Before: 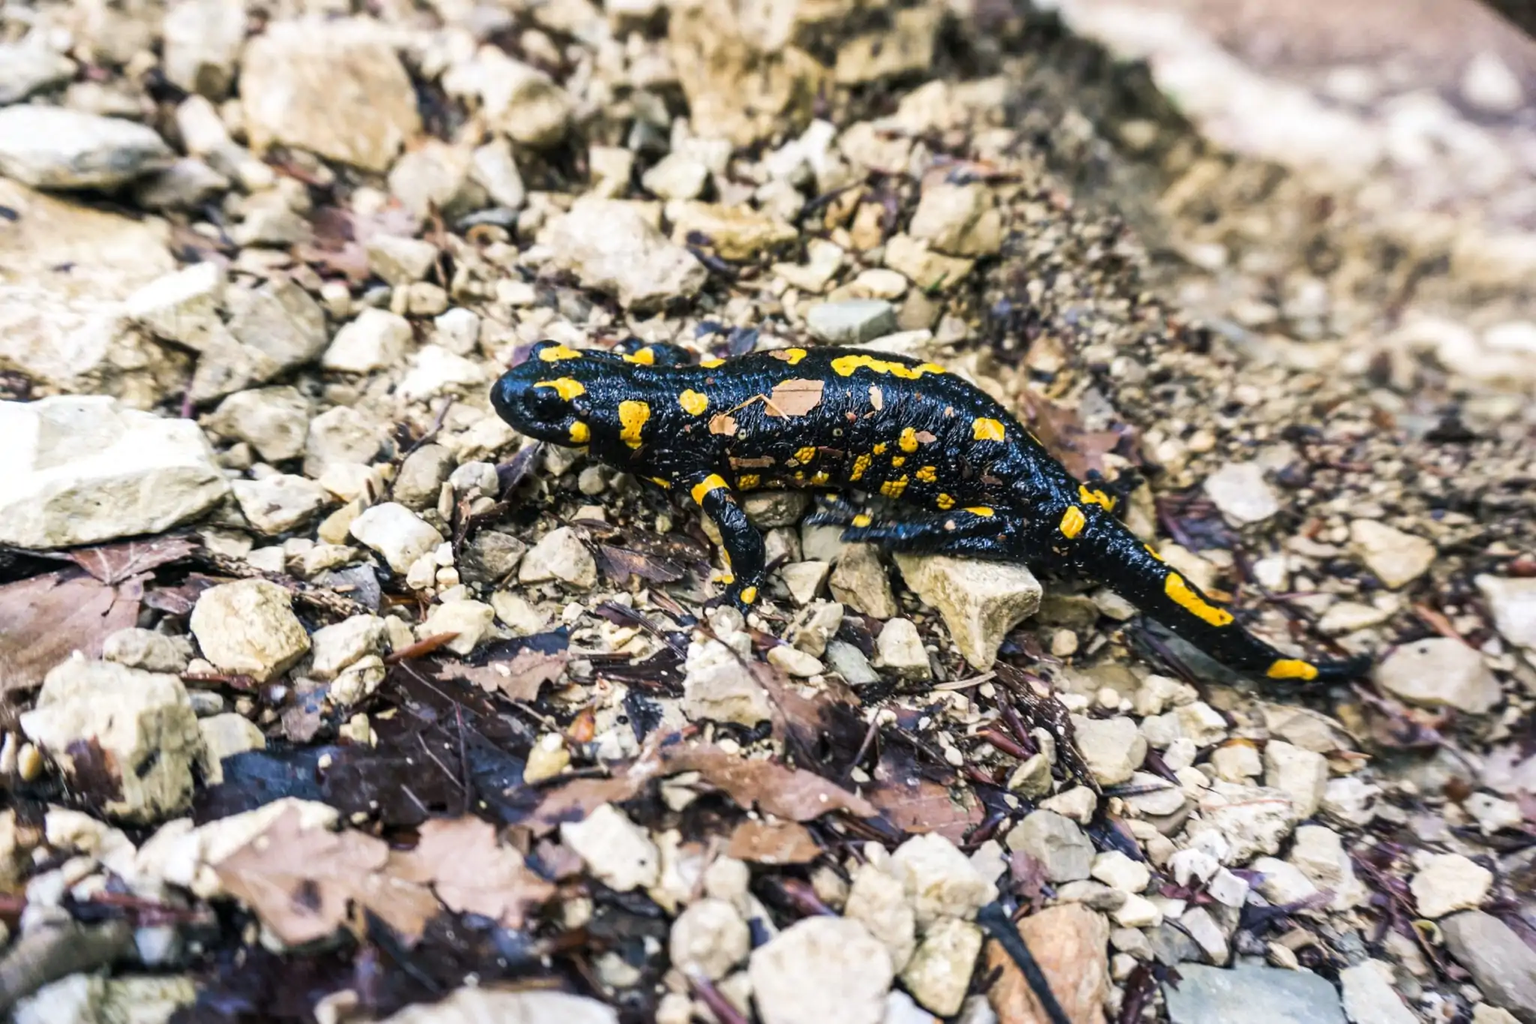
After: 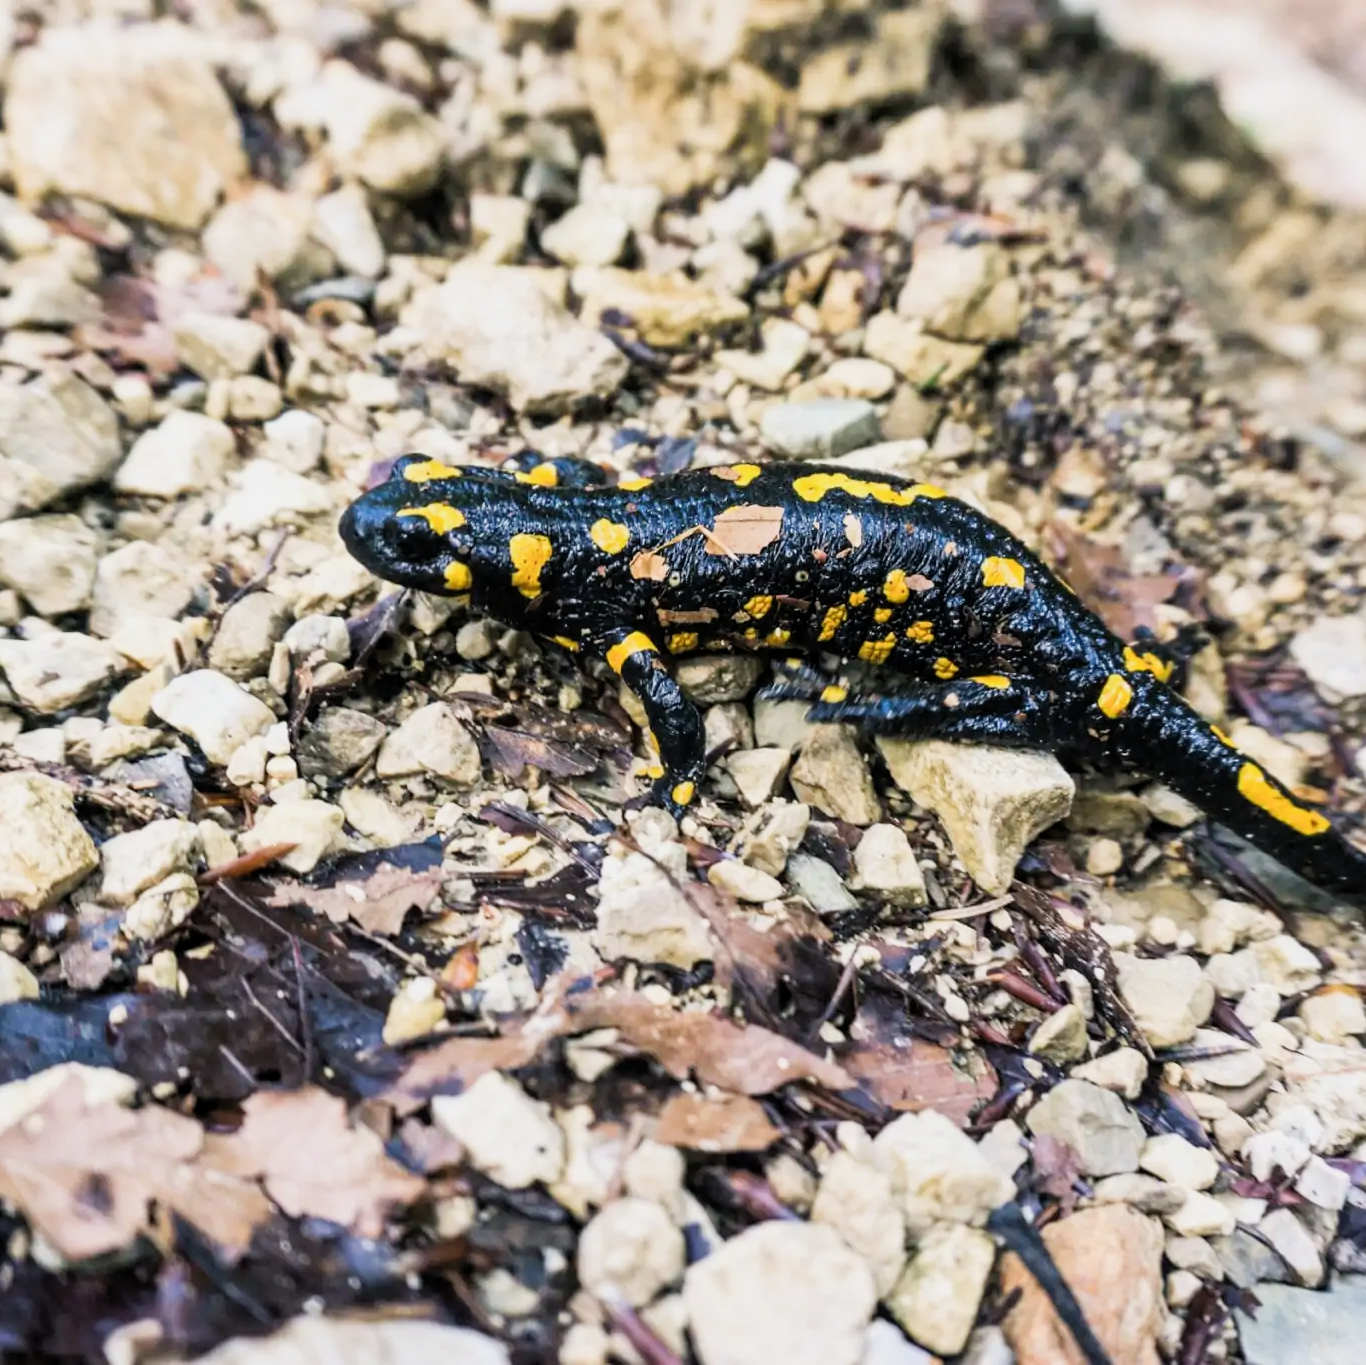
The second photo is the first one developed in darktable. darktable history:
exposure: black level correction 0, exposure 0.498 EV, compensate highlight preservation false
crop: left 15.425%, right 17.837%
filmic rgb: middle gray luminance 18.27%, black relative exposure -11.25 EV, white relative exposure 3.74 EV, target black luminance 0%, hardness 5.85, latitude 57.18%, contrast 0.964, shadows ↔ highlights balance 49.55%, iterations of high-quality reconstruction 0
